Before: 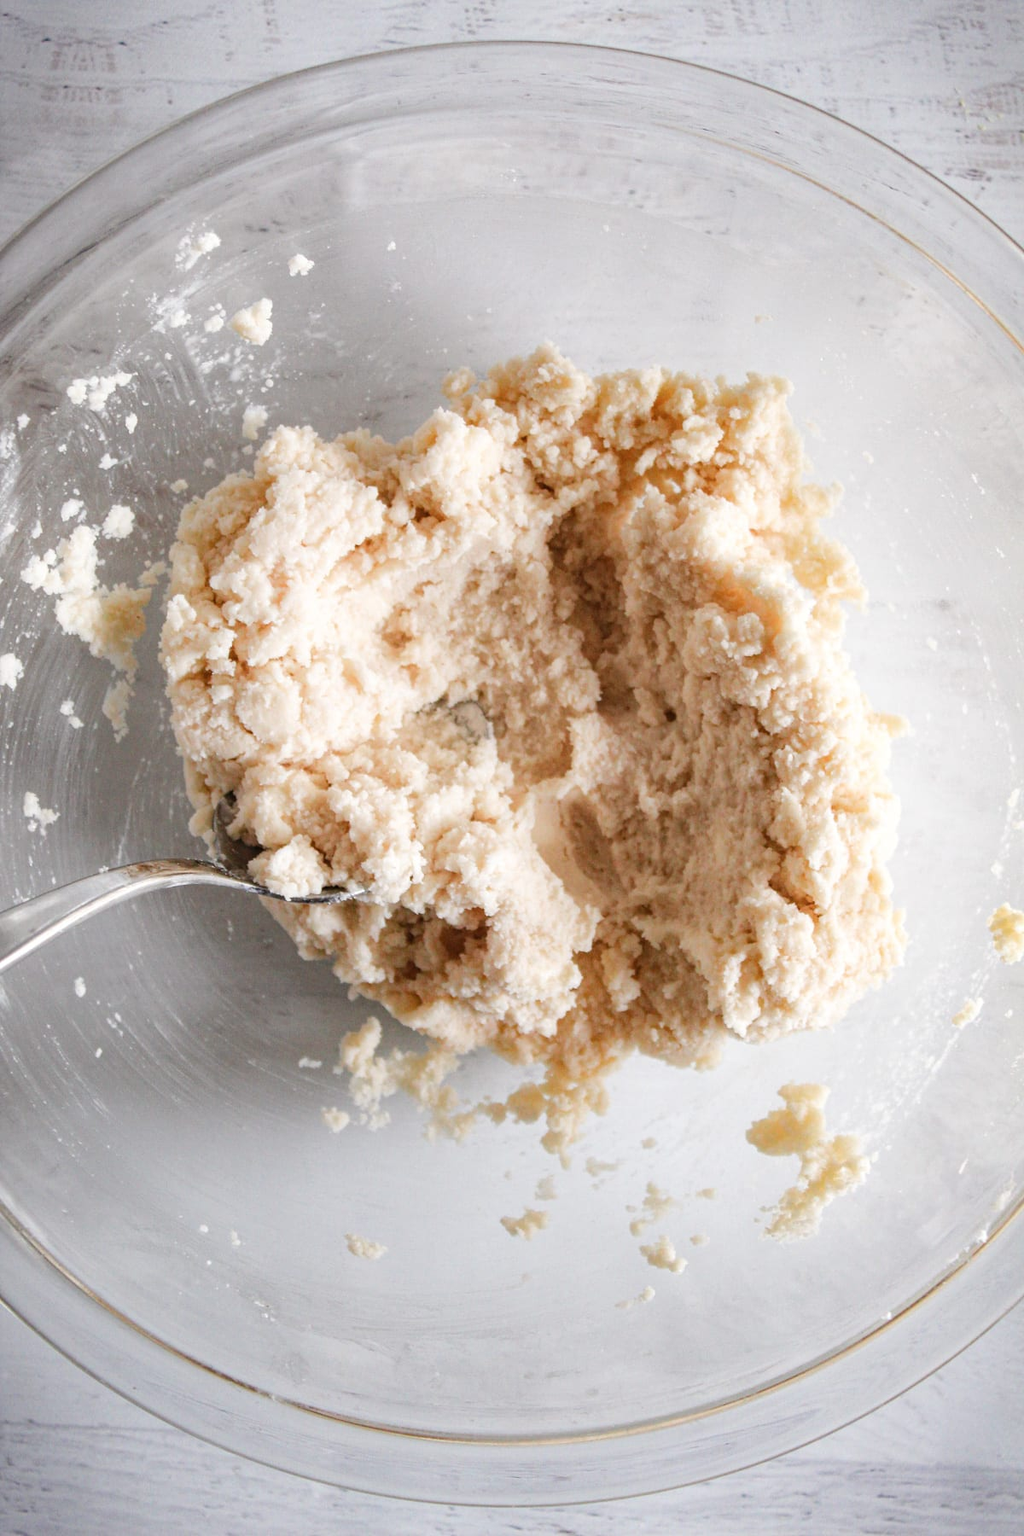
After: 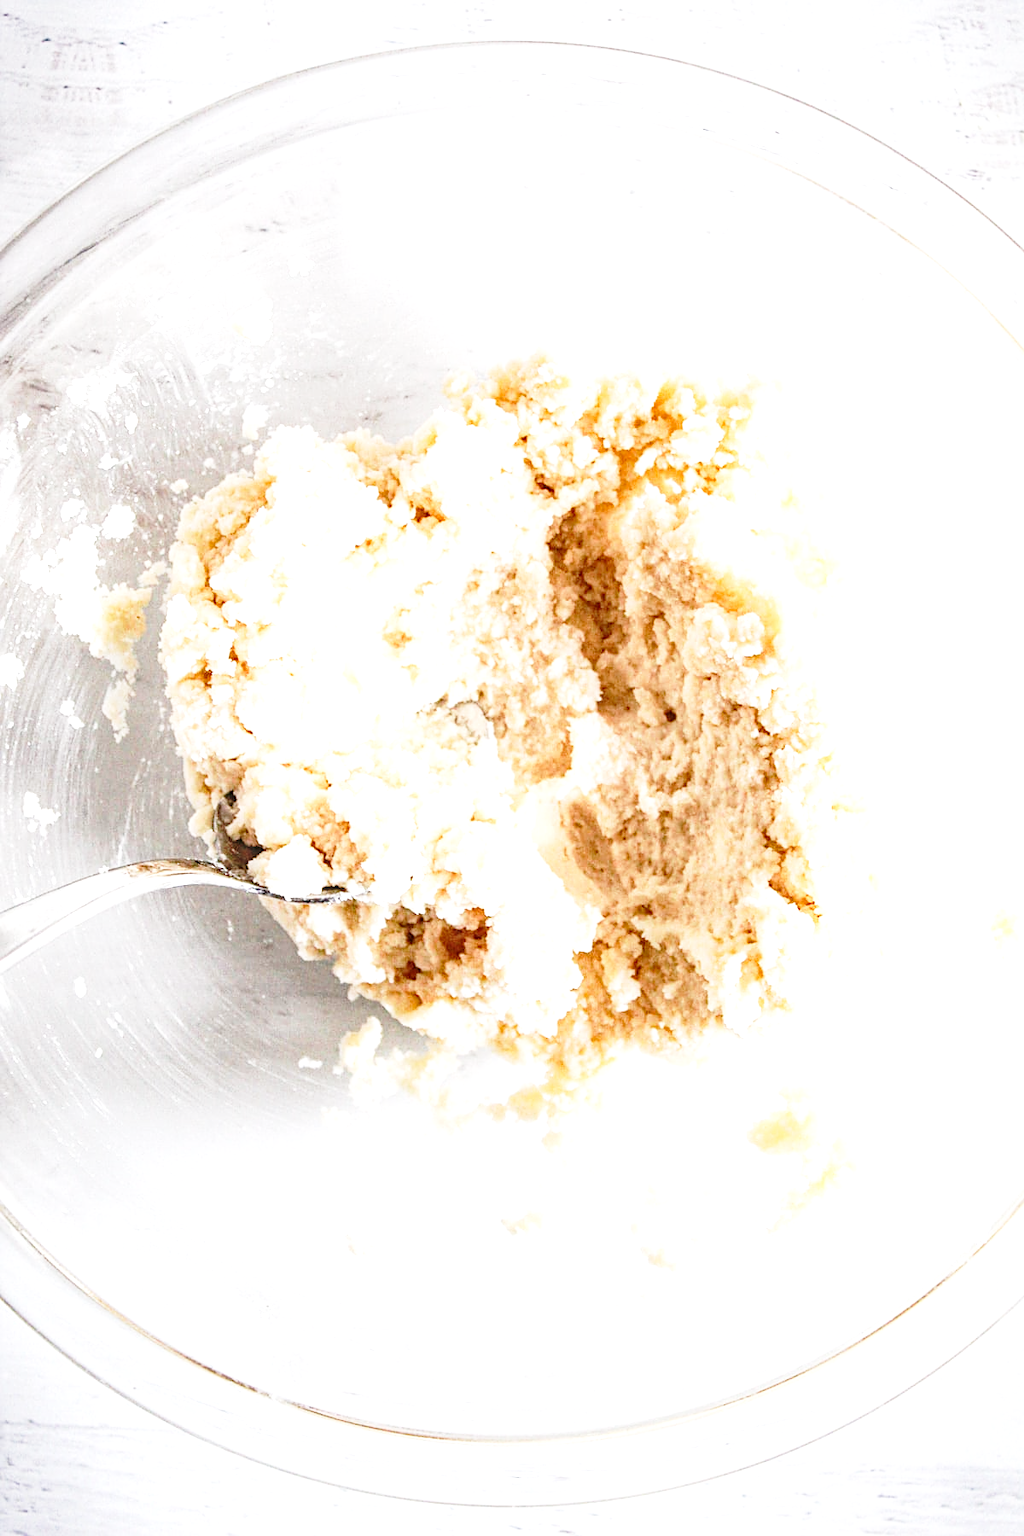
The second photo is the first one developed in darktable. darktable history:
local contrast: on, module defaults
base curve: curves: ch0 [(0, 0) (0.028, 0.03) (0.121, 0.232) (0.46, 0.748) (0.859, 0.968) (1, 1)], preserve colors none
exposure: exposure 1 EV, compensate highlight preservation false
sharpen: on, module defaults
